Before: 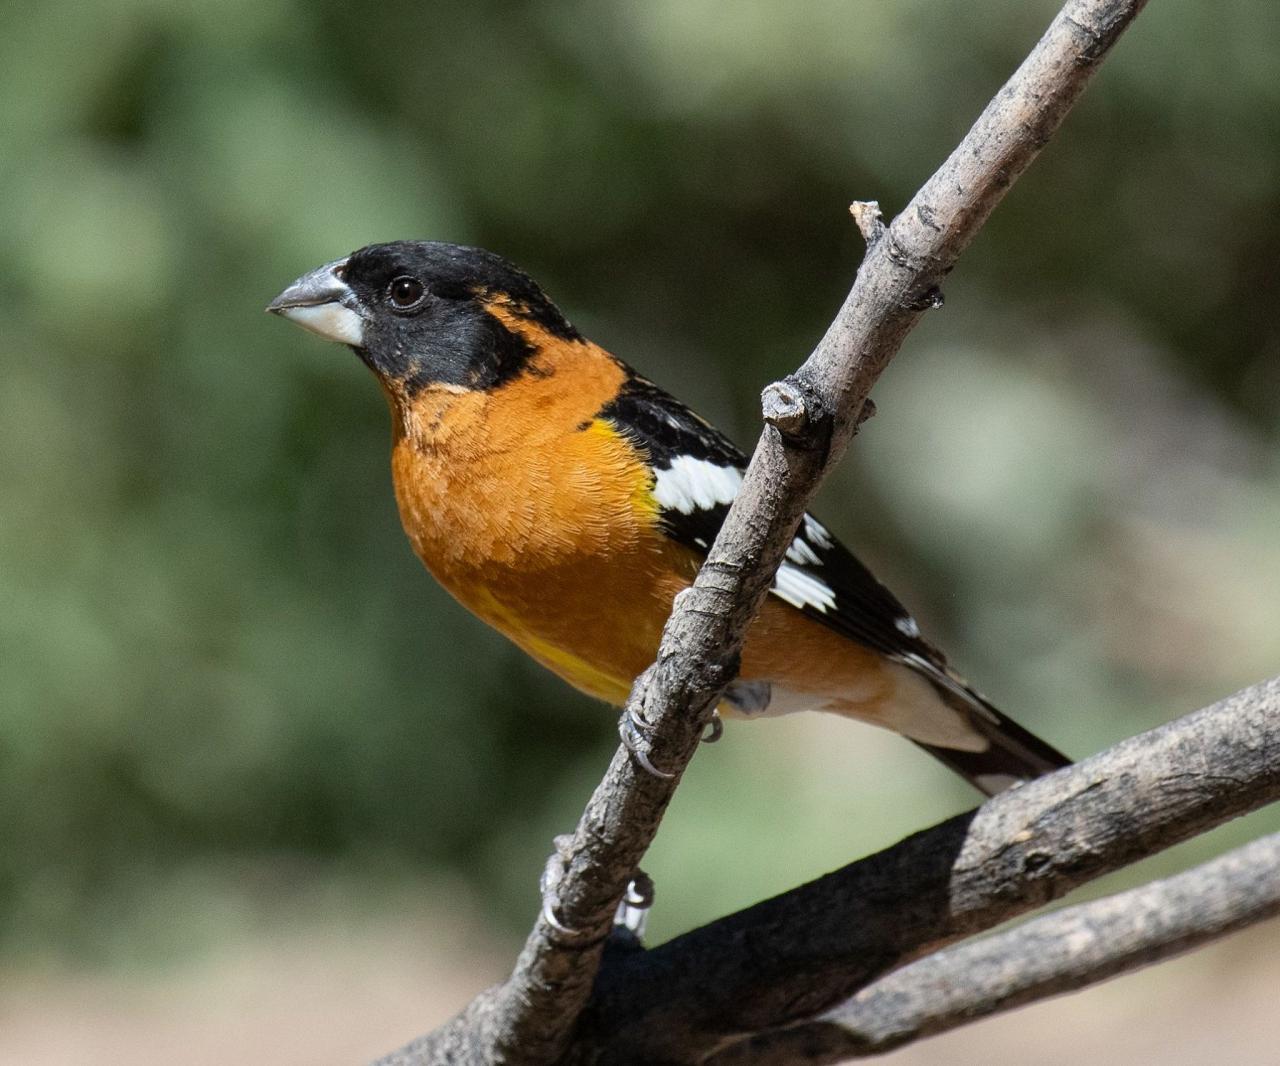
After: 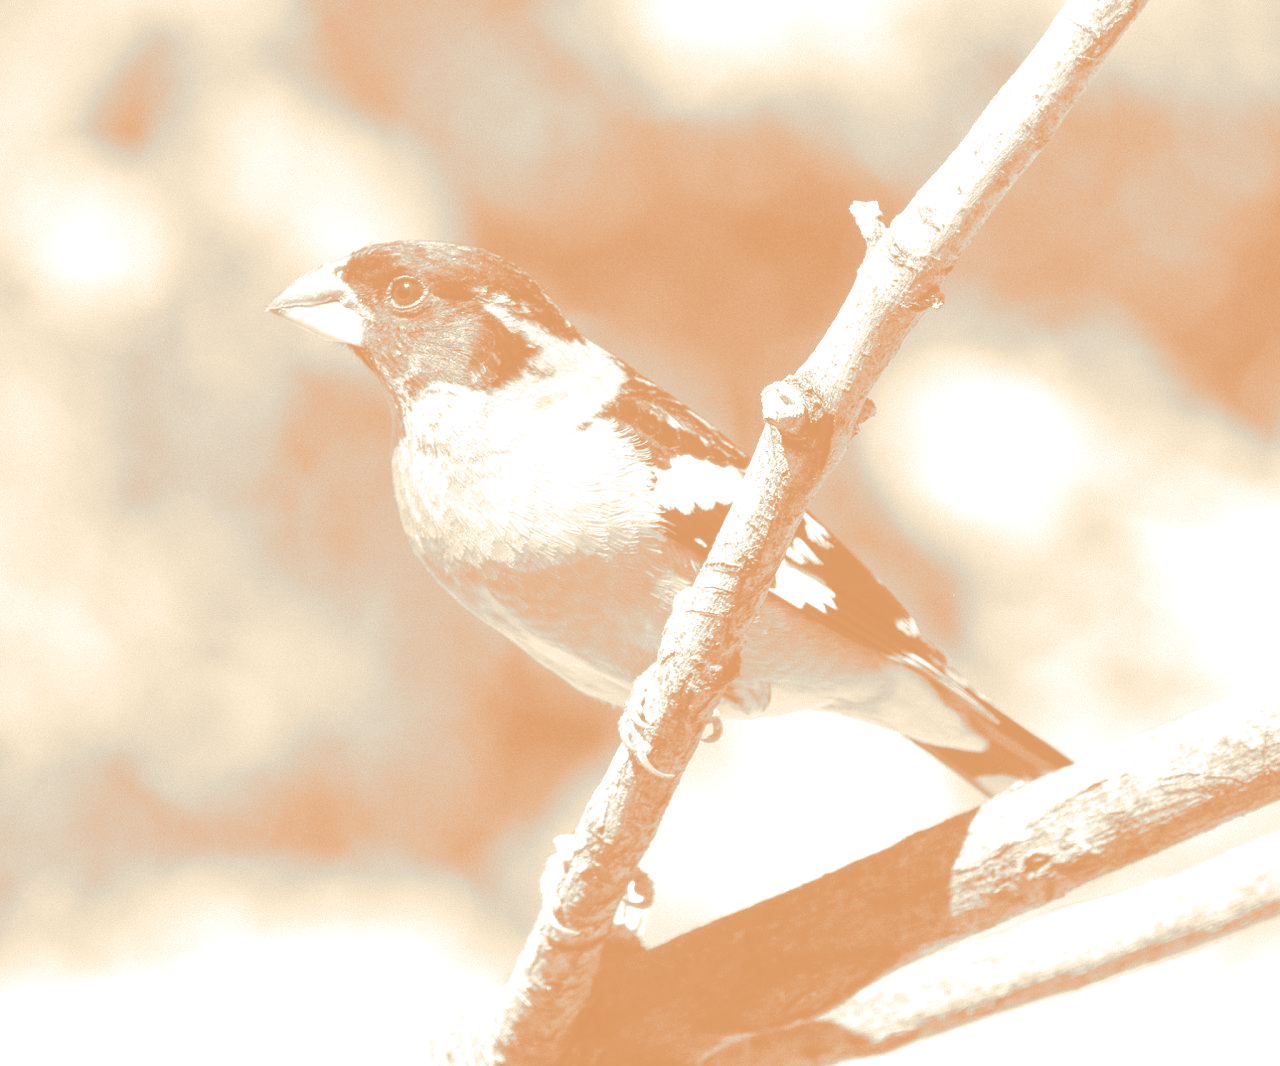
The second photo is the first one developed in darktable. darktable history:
tone equalizer: -8 EV -0.417 EV, -7 EV -0.389 EV, -6 EV -0.333 EV, -5 EV -0.222 EV, -3 EV 0.222 EV, -2 EV 0.333 EV, -1 EV 0.389 EV, +0 EV 0.417 EV, edges refinement/feathering 500, mask exposure compensation -1.57 EV, preserve details no
colorize: hue 36°, saturation 71%, lightness 80.79%
split-toning: shadows › hue 26°, shadows › saturation 0.92, highlights › hue 40°, highlights › saturation 0.92, balance -63, compress 0%
